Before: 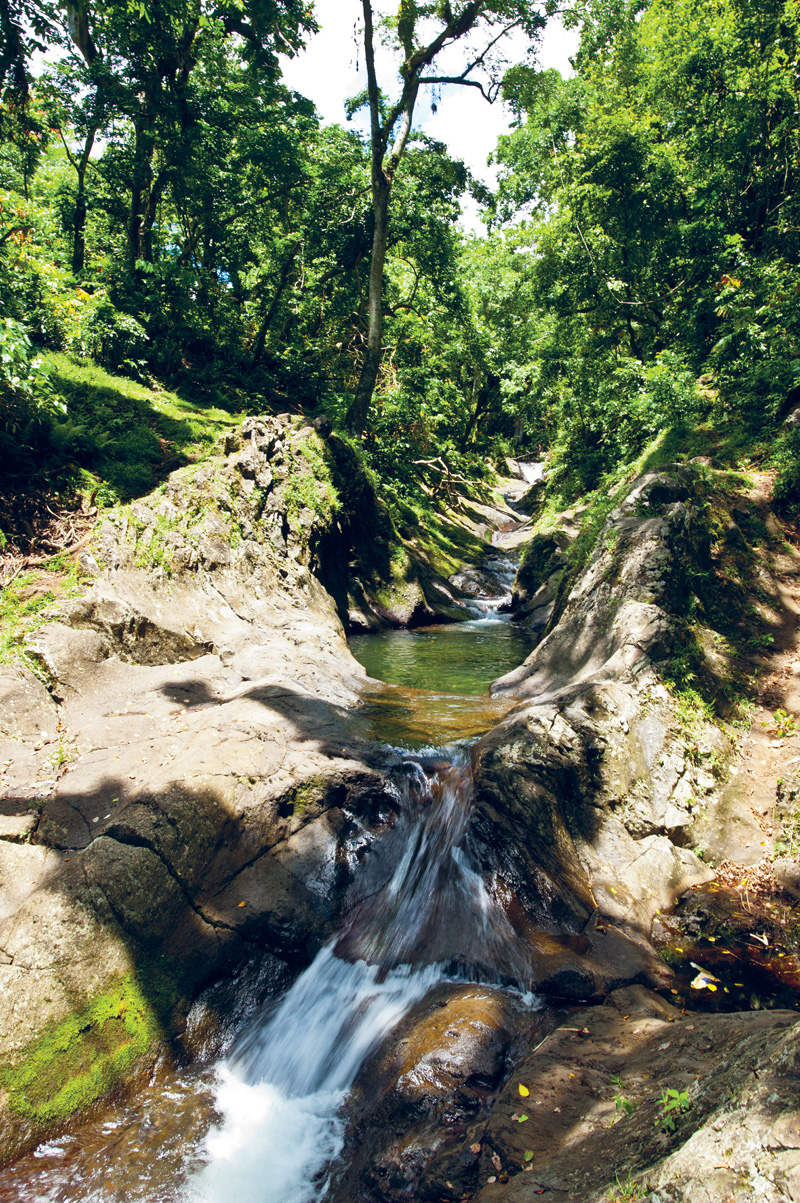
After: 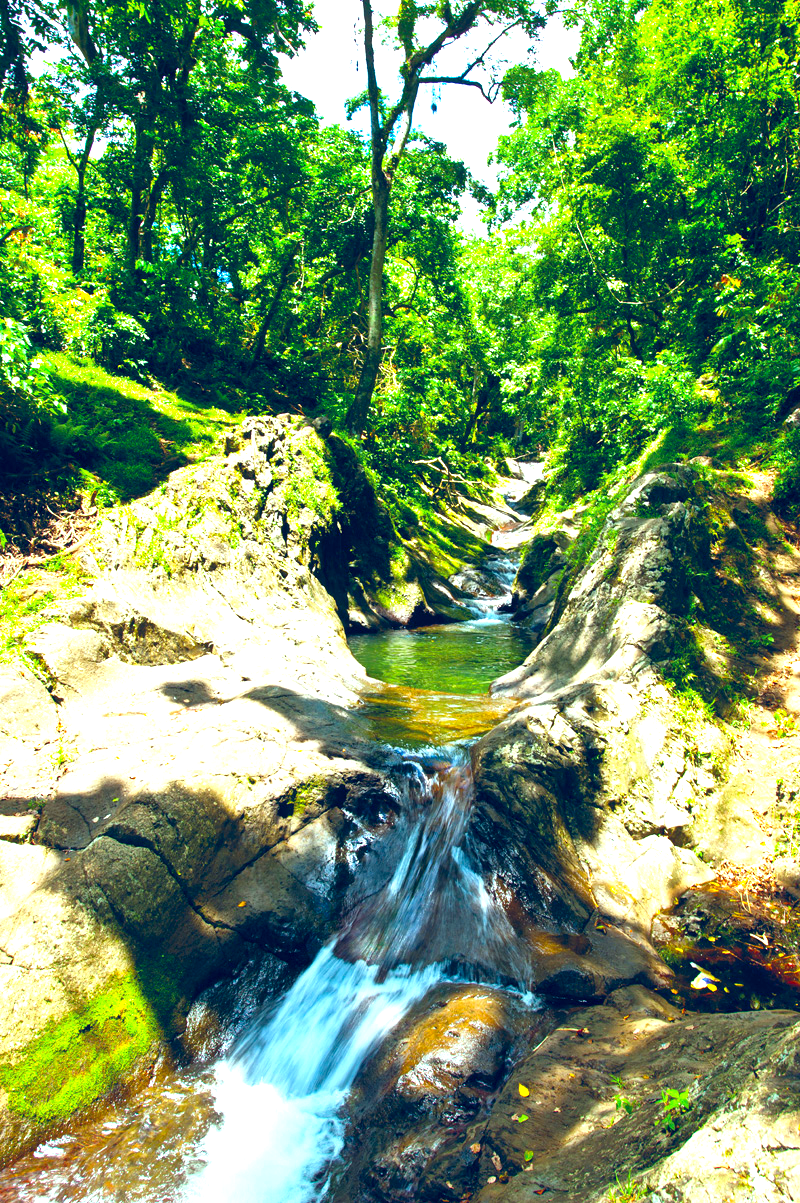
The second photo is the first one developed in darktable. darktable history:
exposure: black level correction 0, exposure 1 EV, compensate highlight preservation false
color correction: highlights a* -7.33, highlights b* 1.08, shadows a* -2.96, saturation 1.44
